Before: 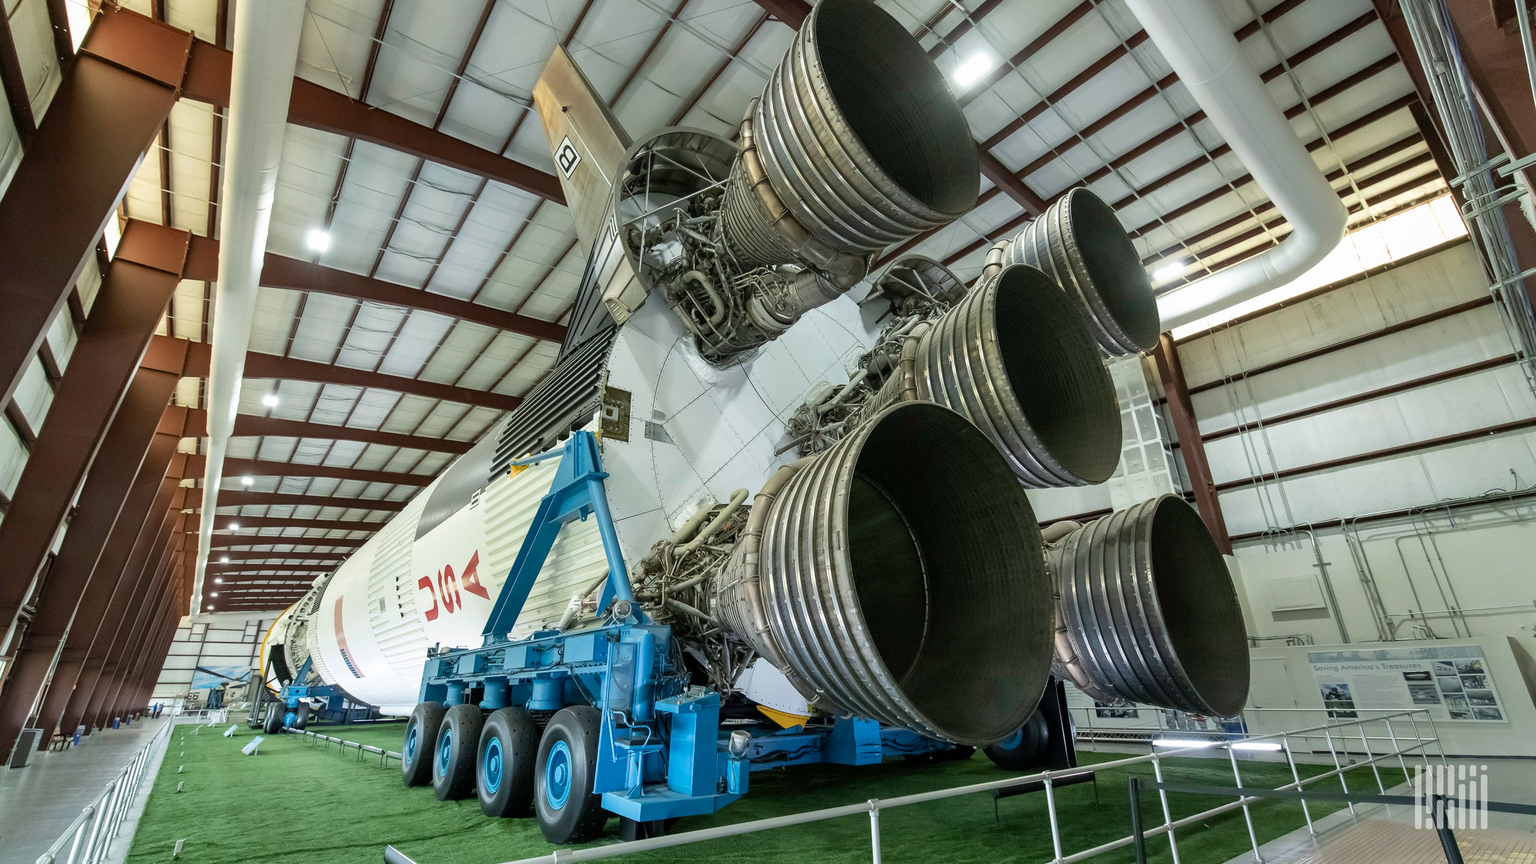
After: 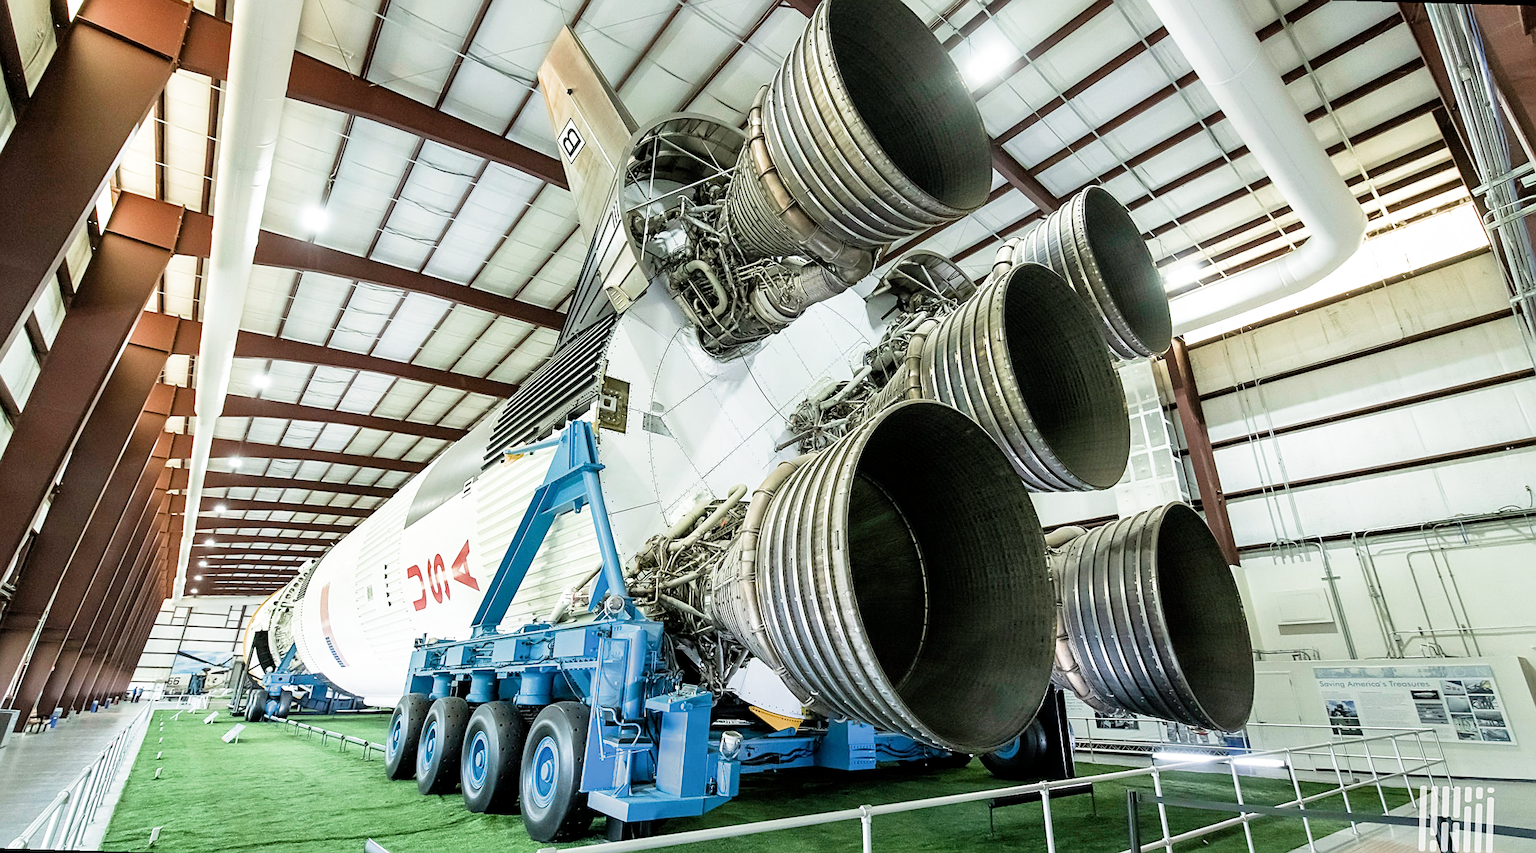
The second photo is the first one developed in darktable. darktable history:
sharpen: on, module defaults
filmic rgb: middle gray luminance 9.23%, black relative exposure -10.55 EV, white relative exposure 3.45 EV, threshold 6 EV, target black luminance 0%, hardness 5.98, latitude 59.69%, contrast 1.087, highlights saturation mix 5%, shadows ↔ highlights balance 29.23%, add noise in highlights 0, color science v3 (2019), use custom middle-gray values true, iterations of high-quality reconstruction 0, contrast in highlights soft, enable highlight reconstruction true
rotate and perspective: rotation 1.57°, crop left 0.018, crop right 0.982, crop top 0.039, crop bottom 0.961
